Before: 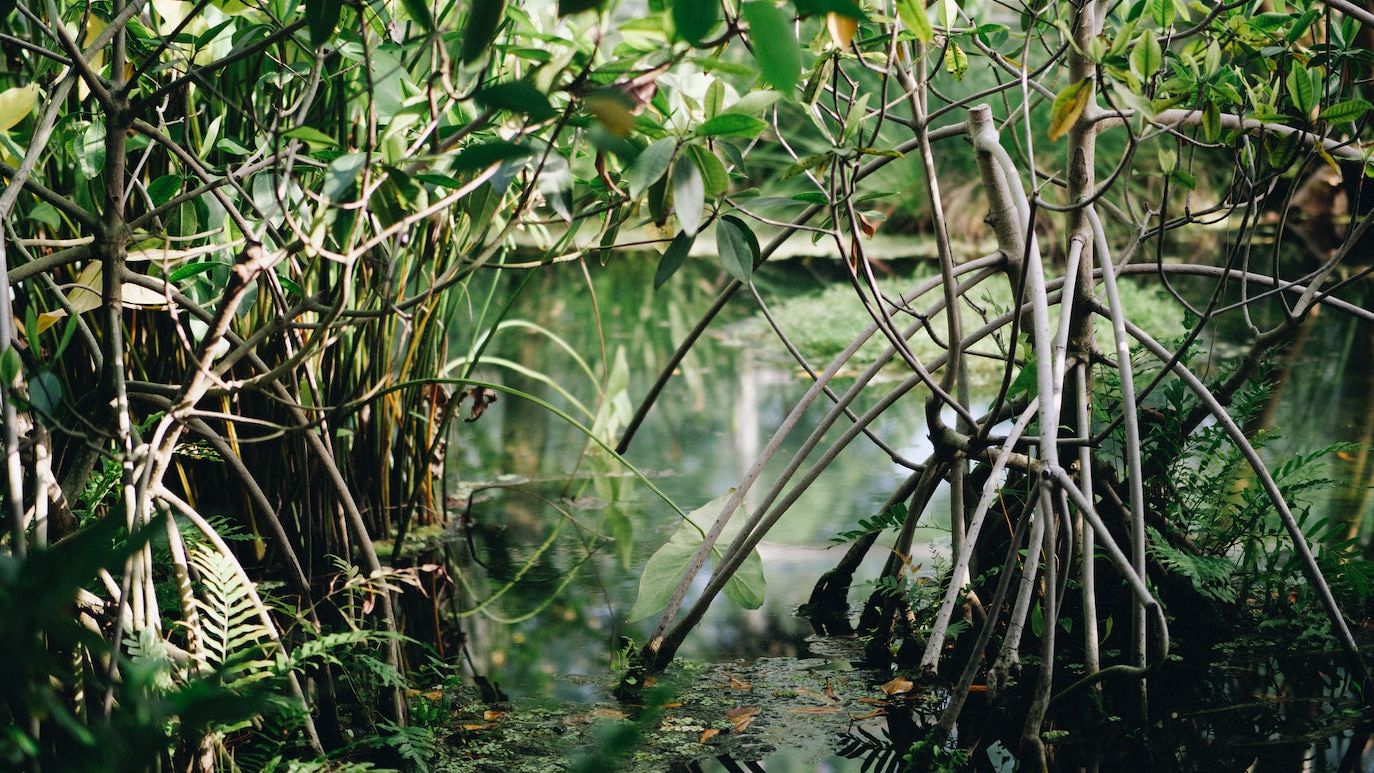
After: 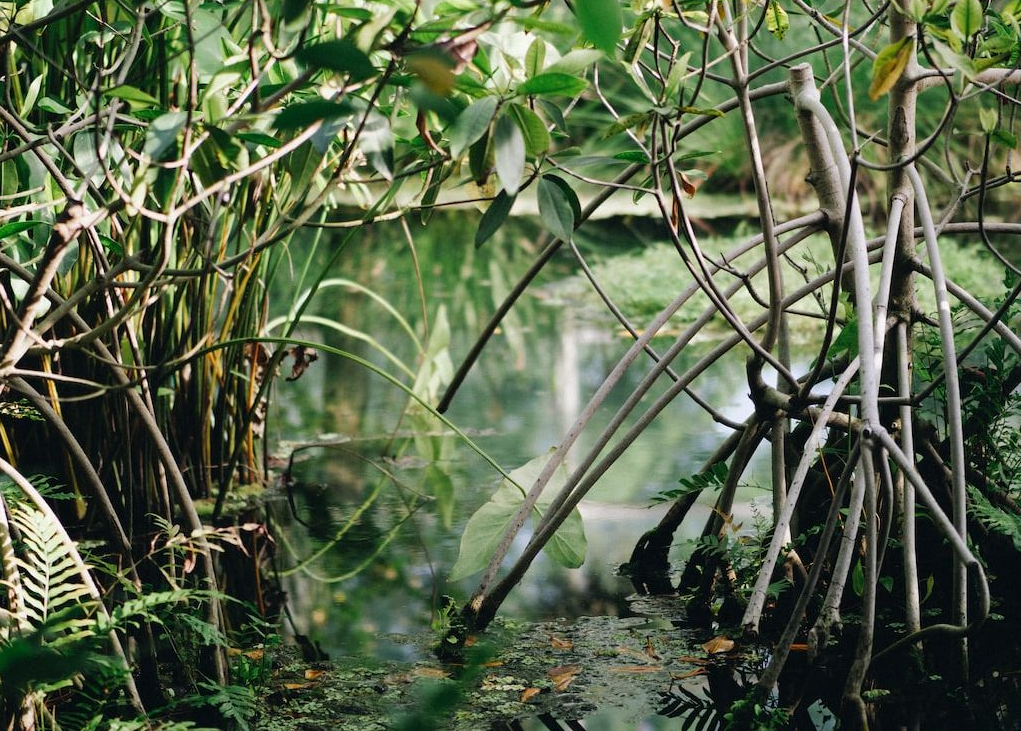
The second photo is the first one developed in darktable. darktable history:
crop and rotate: left 13.076%, top 5.362%, right 12.593%
tone equalizer: edges refinement/feathering 500, mask exposure compensation -1.57 EV, preserve details no
